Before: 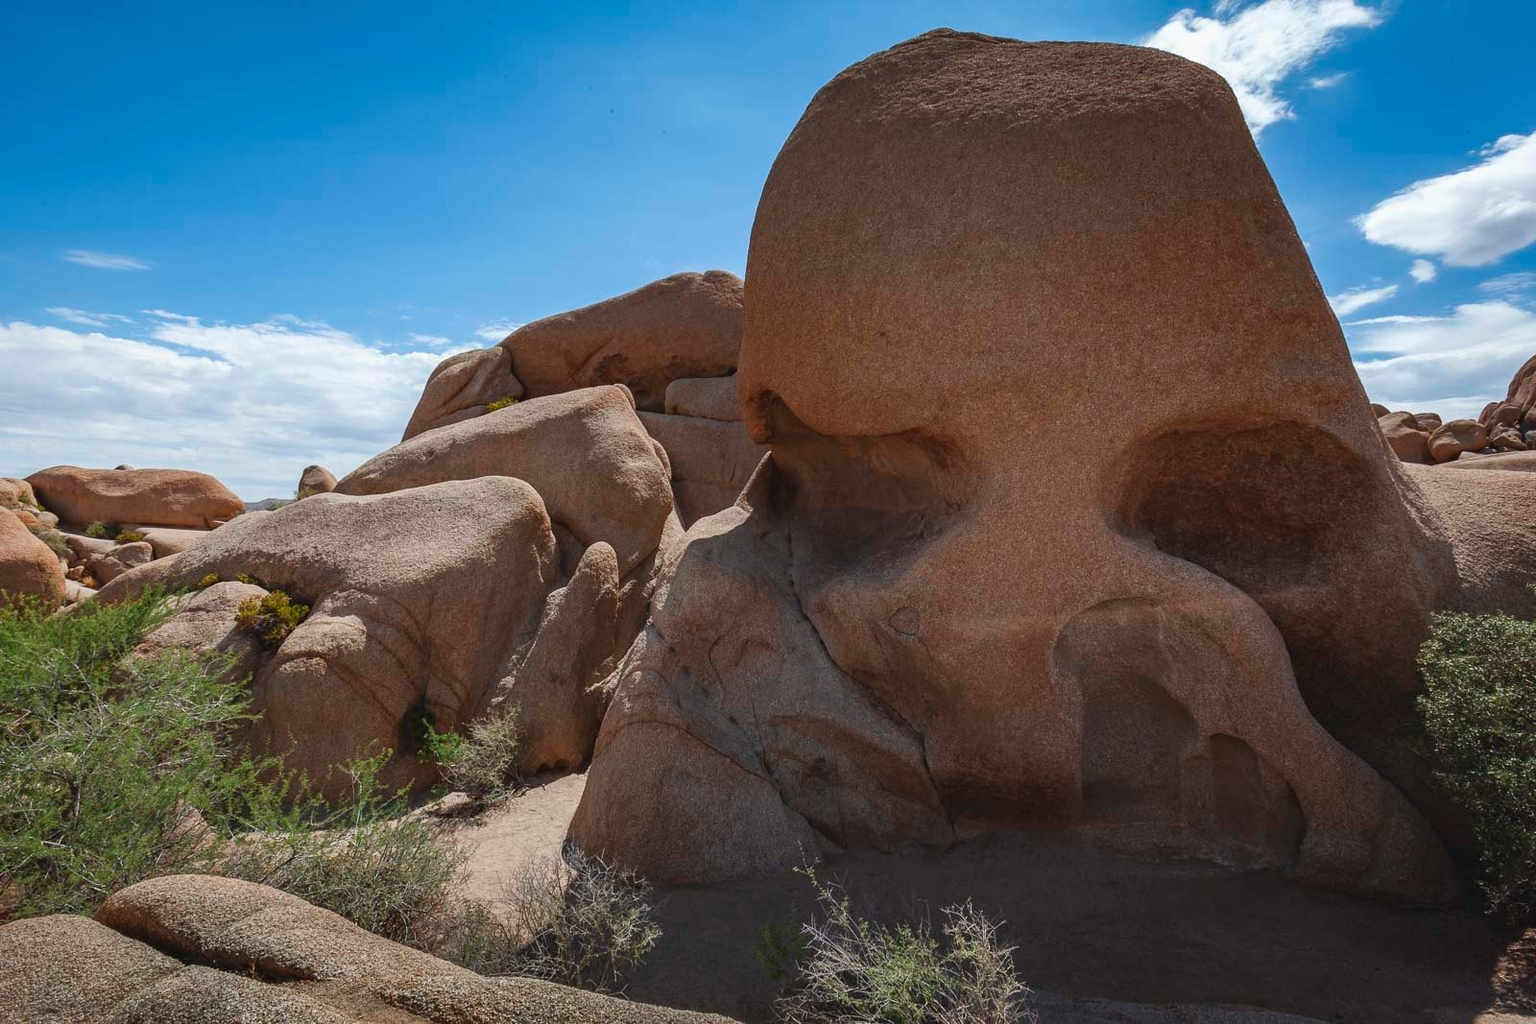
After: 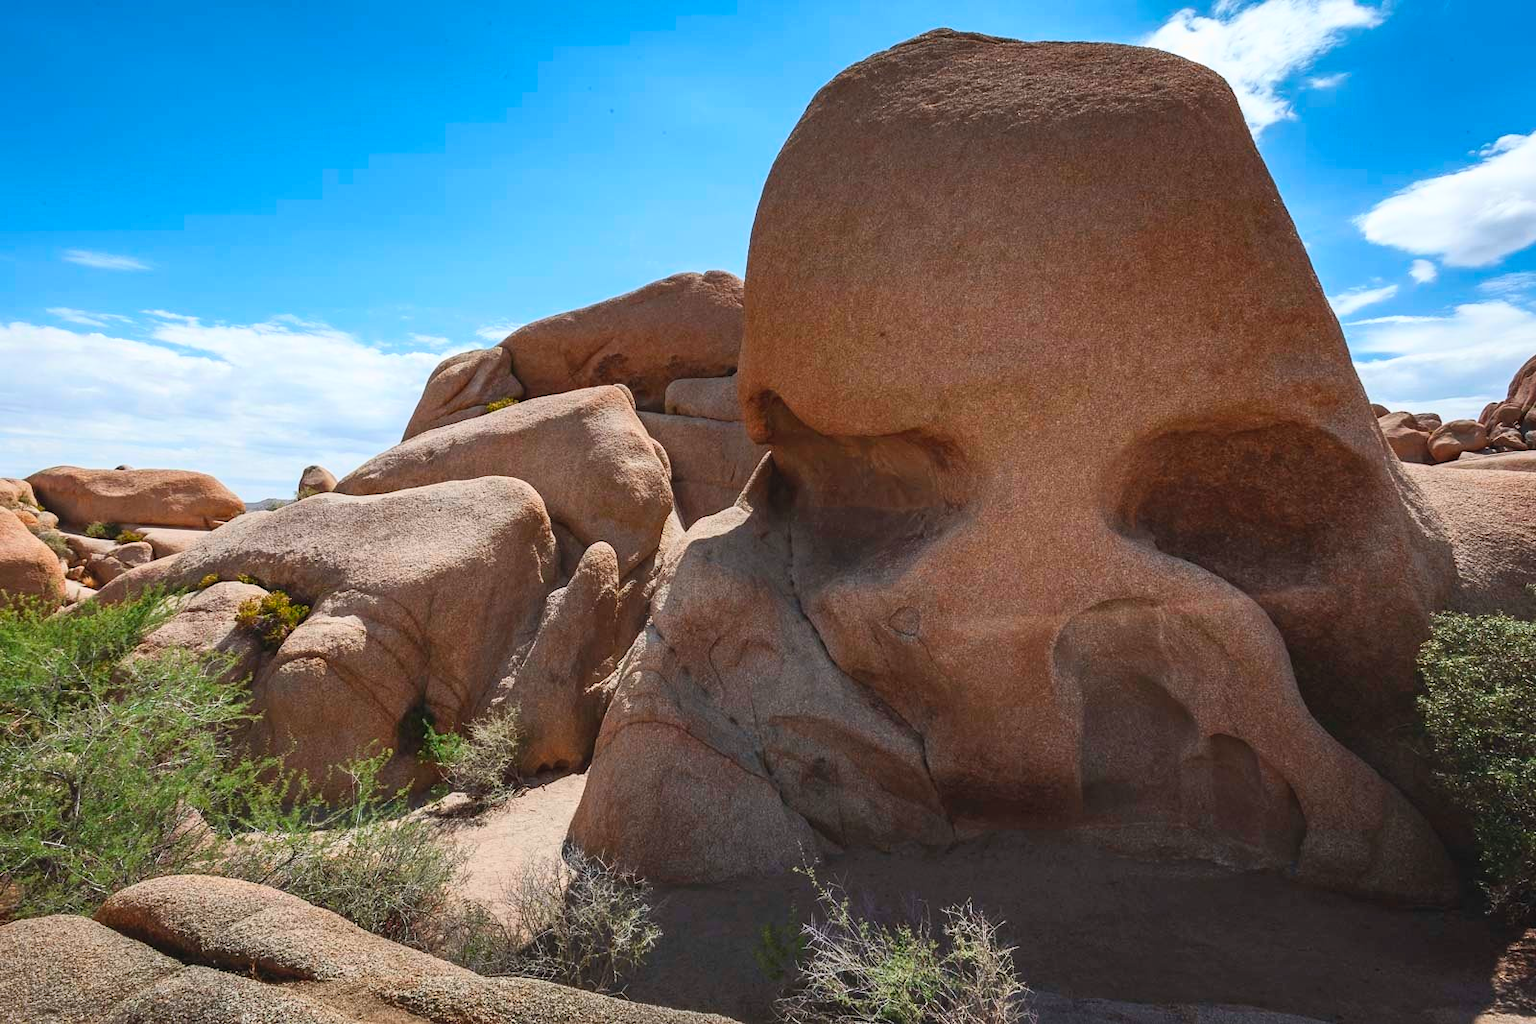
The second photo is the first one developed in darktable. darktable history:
contrast brightness saturation: contrast 0.199, brightness 0.167, saturation 0.222
